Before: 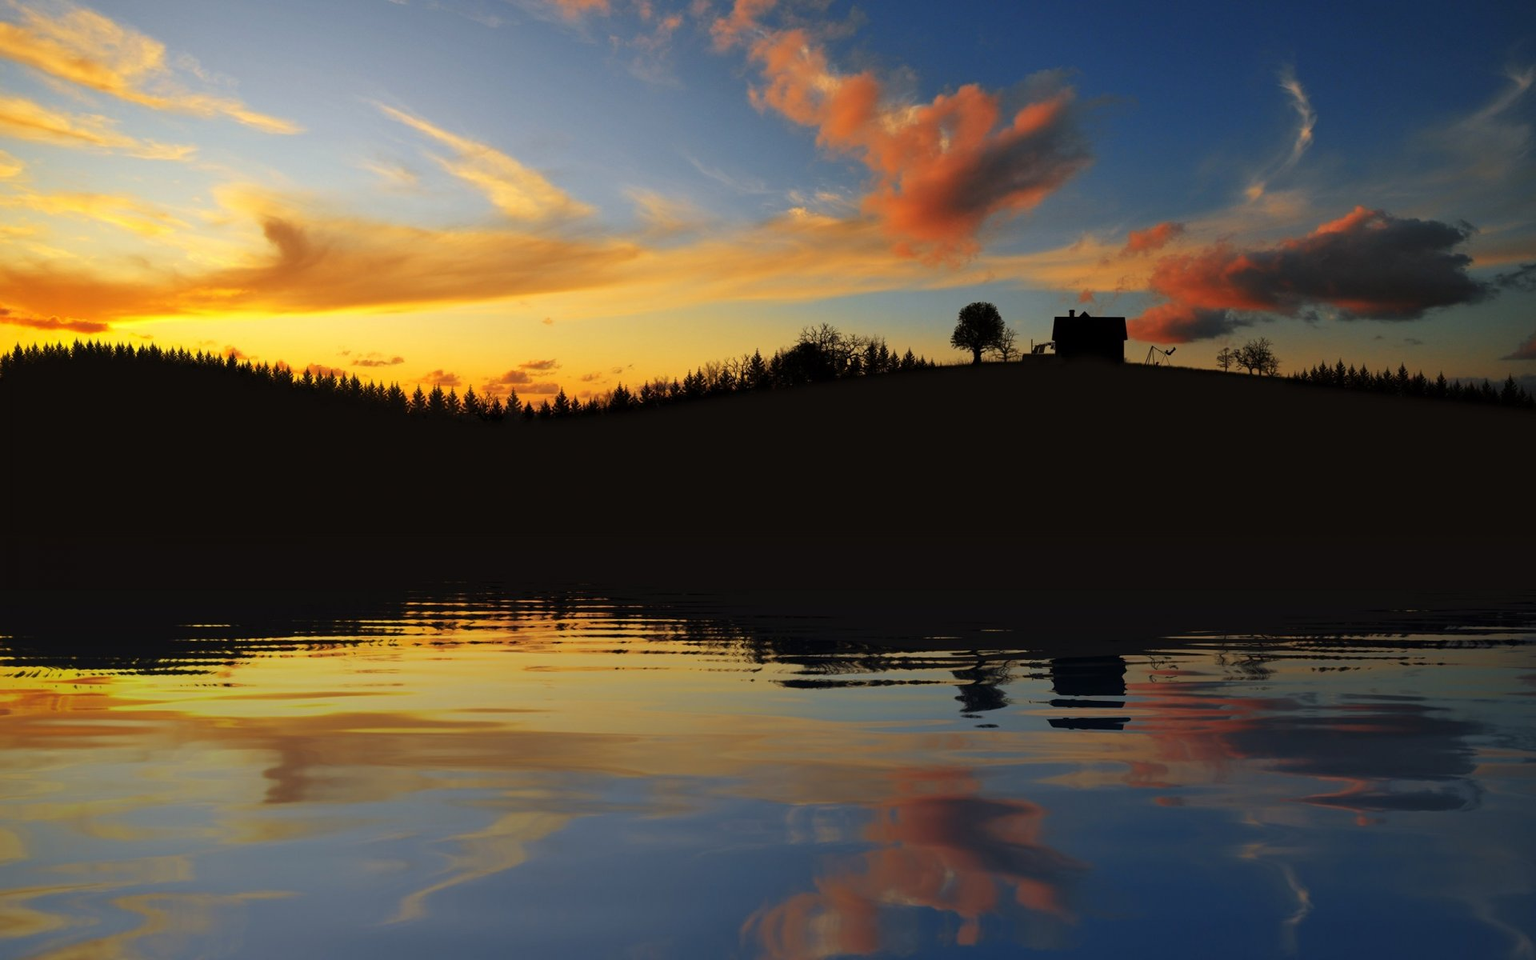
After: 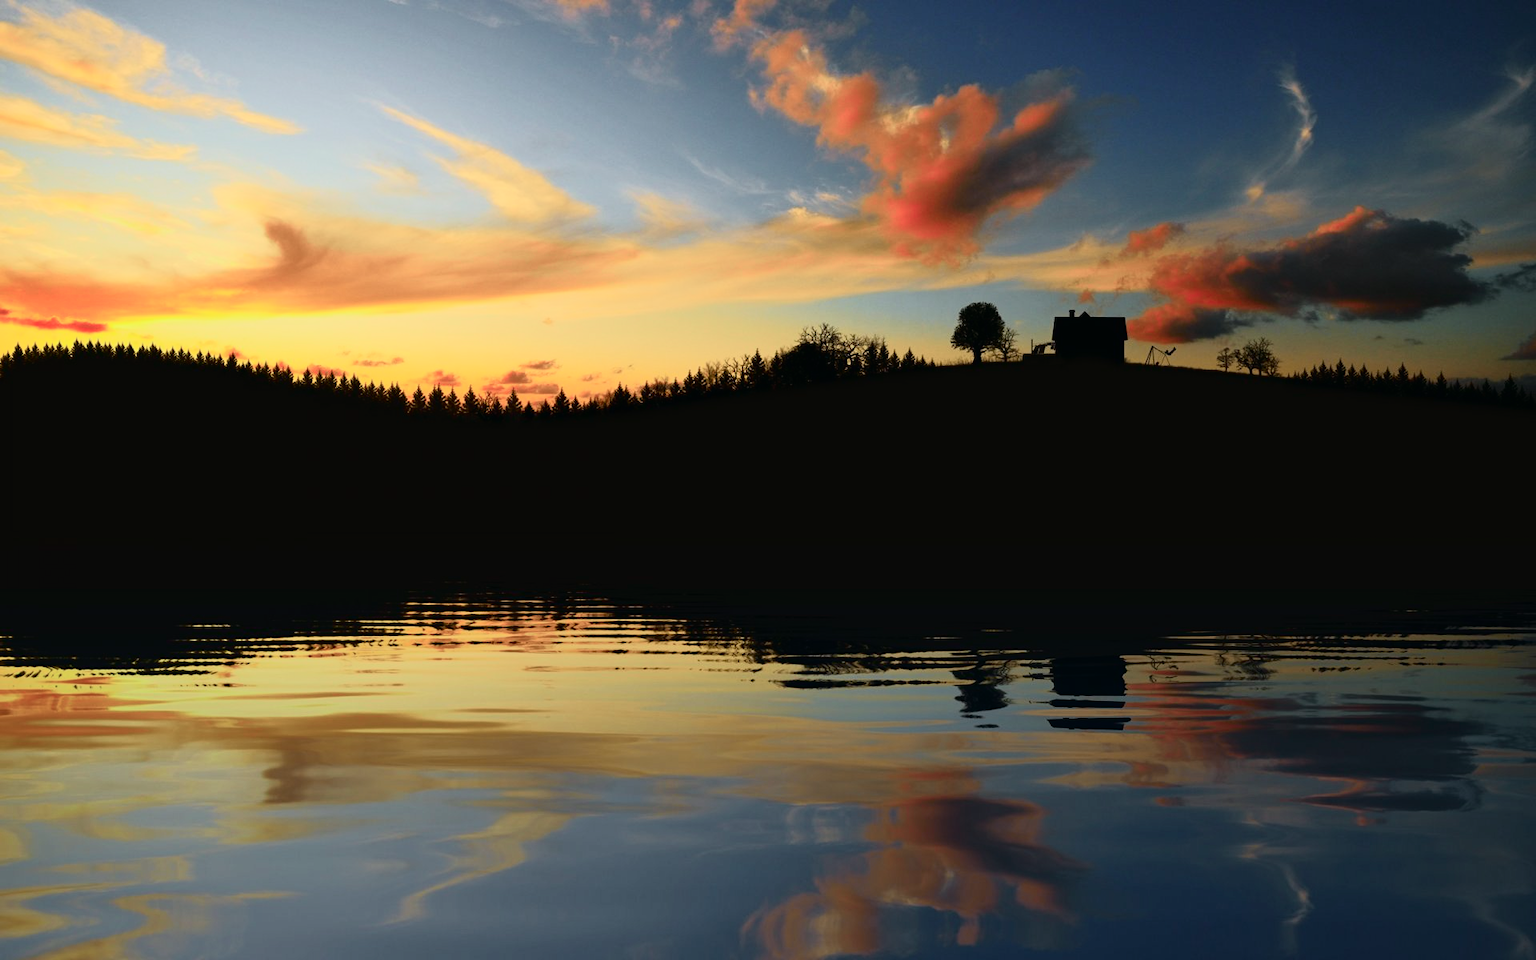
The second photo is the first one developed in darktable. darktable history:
tone curve: curves: ch0 [(0, 0.008) (0.081, 0.044) (0.177, 0.123) (0.283, 0.253) (0.427, 0.441) (0.495, 0.524) (0.661, 0.756) (0.796, 0.859) (1, 0.951)]; ch1 [(0, 0) (0.161, 0.092) (0.35, 0.33) (0.392, 0.392) (0.427, 0.426) (0.479, 0.472) (0.505, 0.5) (0.521, 0.519) (0.567, 0.556) (0.583, 0.588) (0.625, 0.627) (0.678, 0.733) (1, 1)]; ch2 [(0, 0) (0.346, 0.362) (0.404, 0.427) (0.502, 0.499) (0.523, 0.522) (0.544, 0.561) (0.58, 0.59) (0.629, 0.642) (0.717, 0.678) (1, 1)], color space Lab, independent channels, preserve colors none
tone equalizer: on, module defaults
